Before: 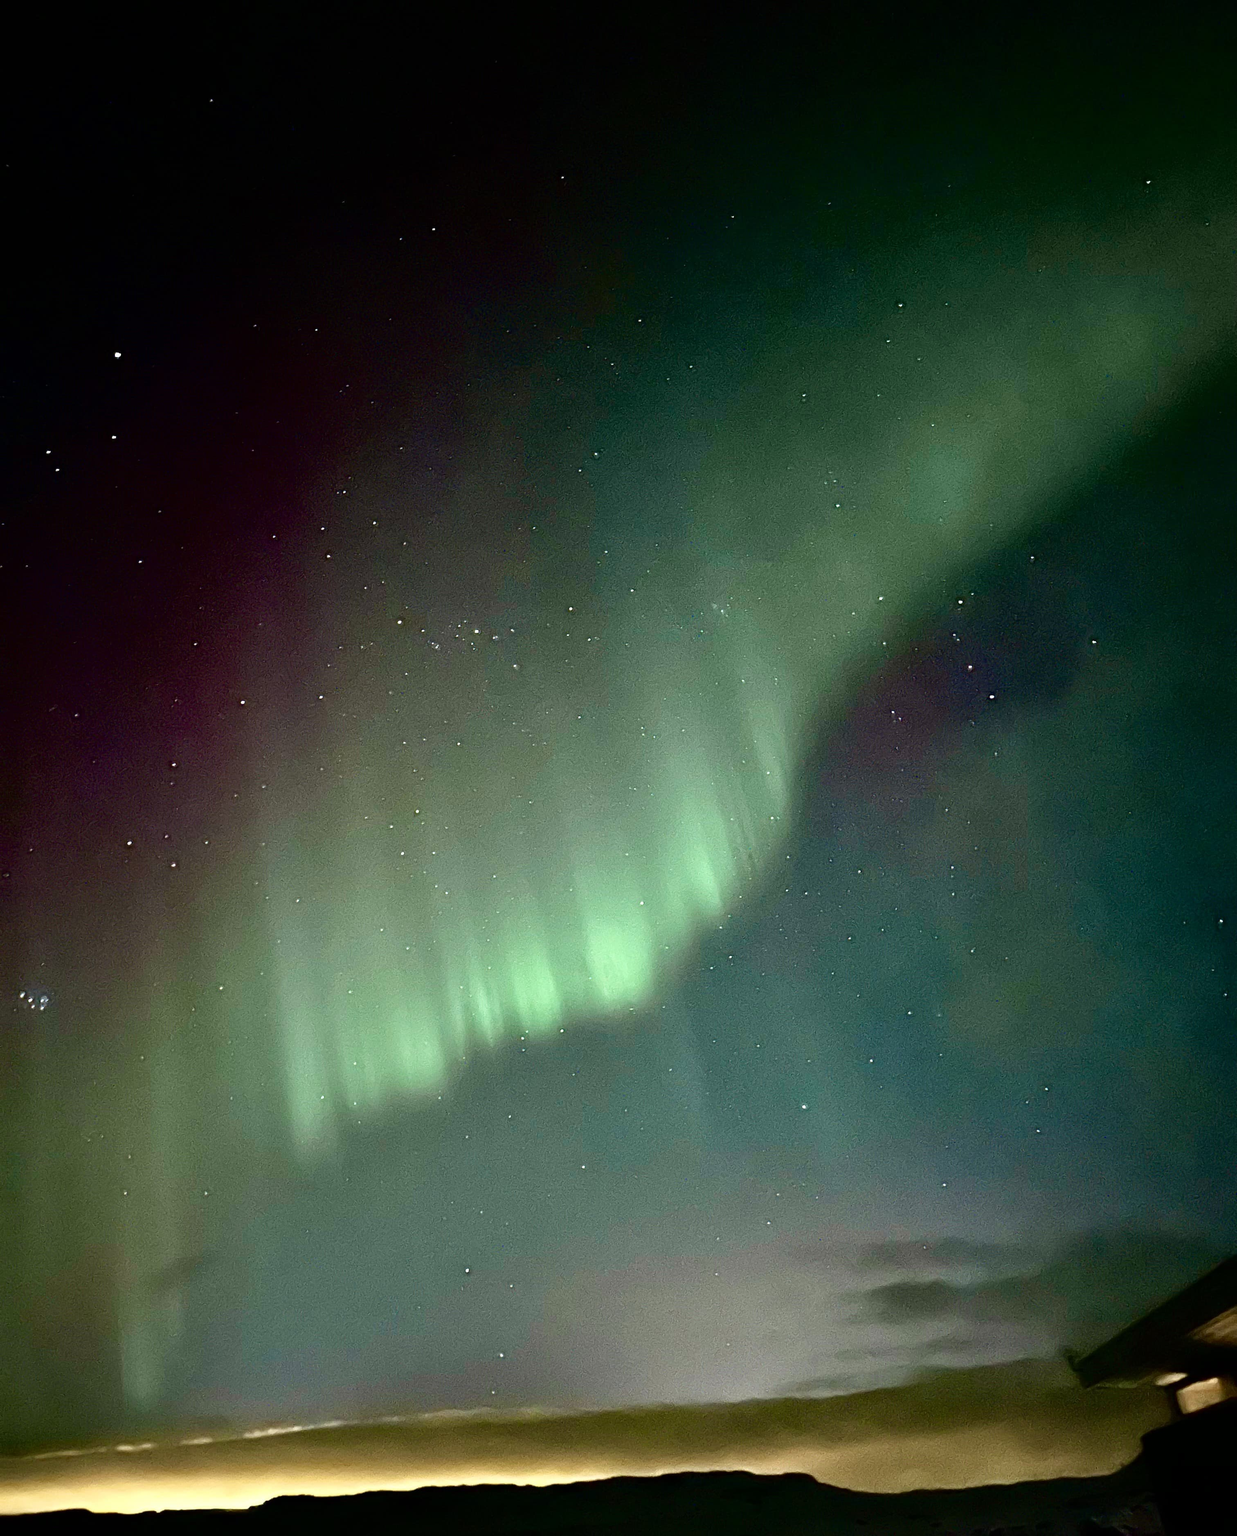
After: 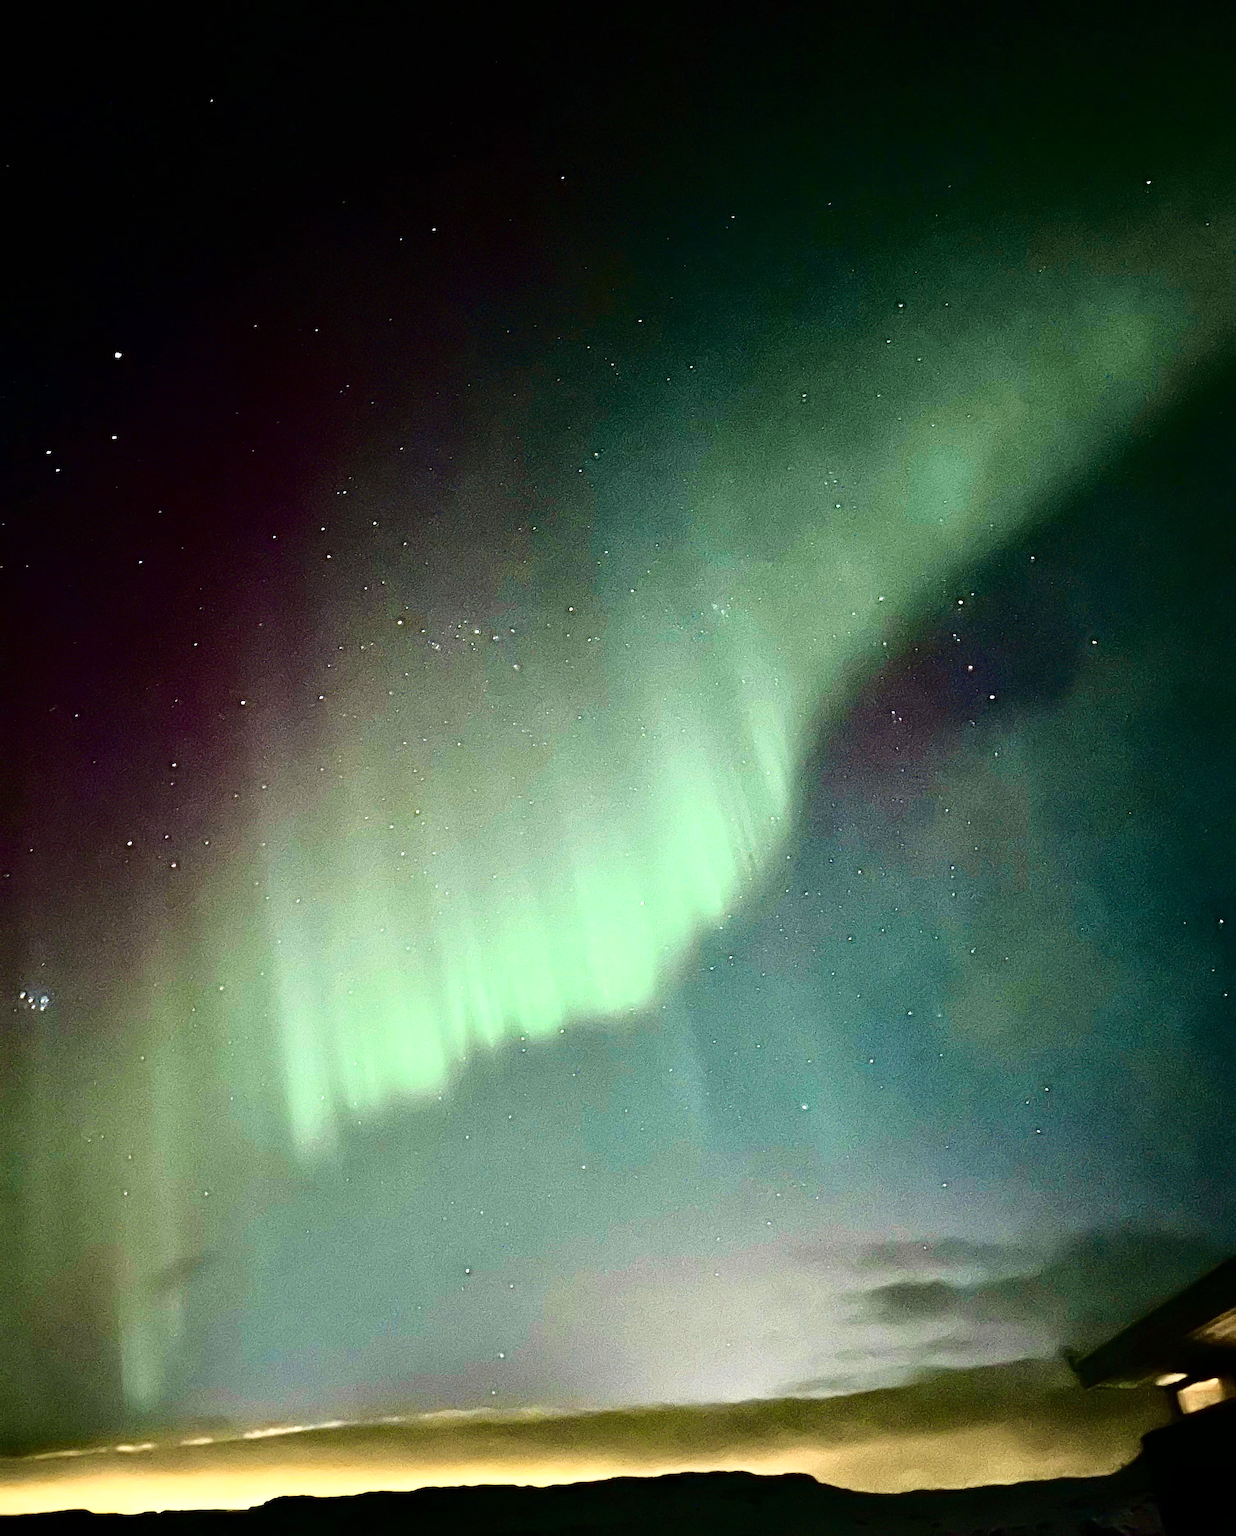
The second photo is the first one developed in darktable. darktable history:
base curve: curves: ch0 [(0, 0) (0.026, 0.03) (0.109, 0.232) (0.351, 0.748) (0.669, 0.968) (1, 1)]
